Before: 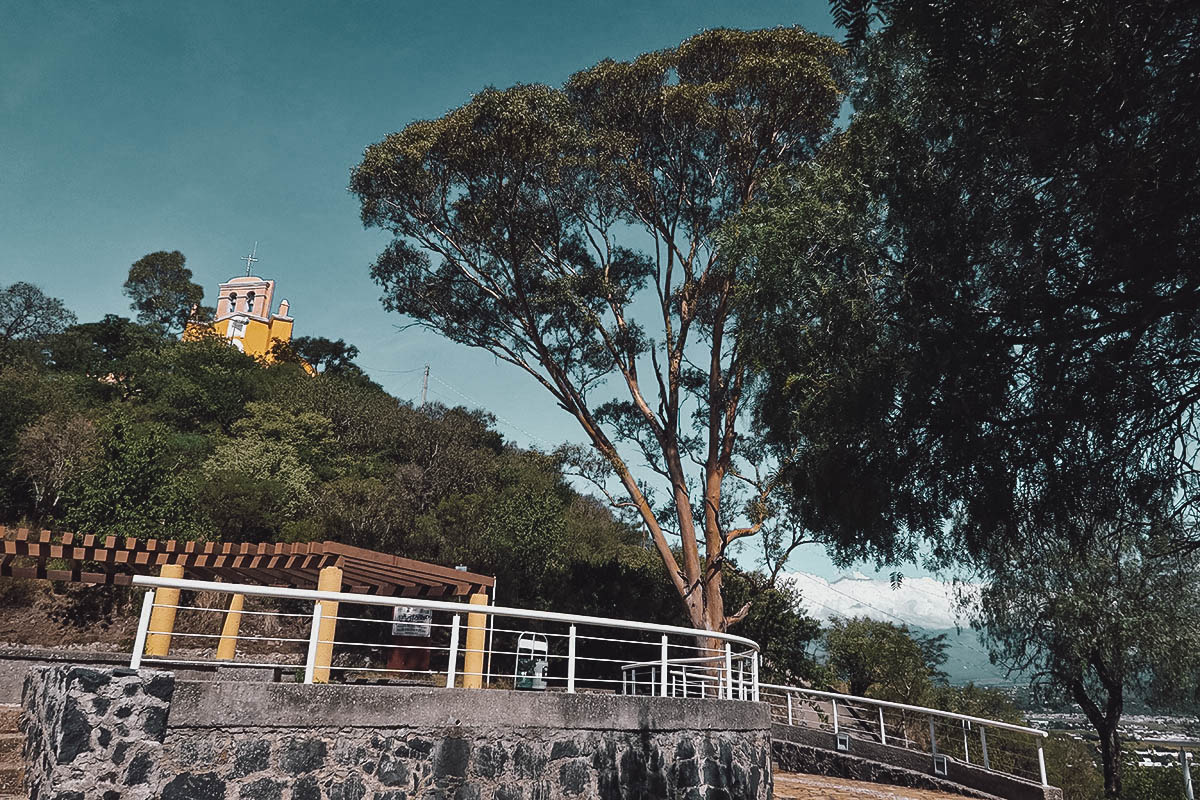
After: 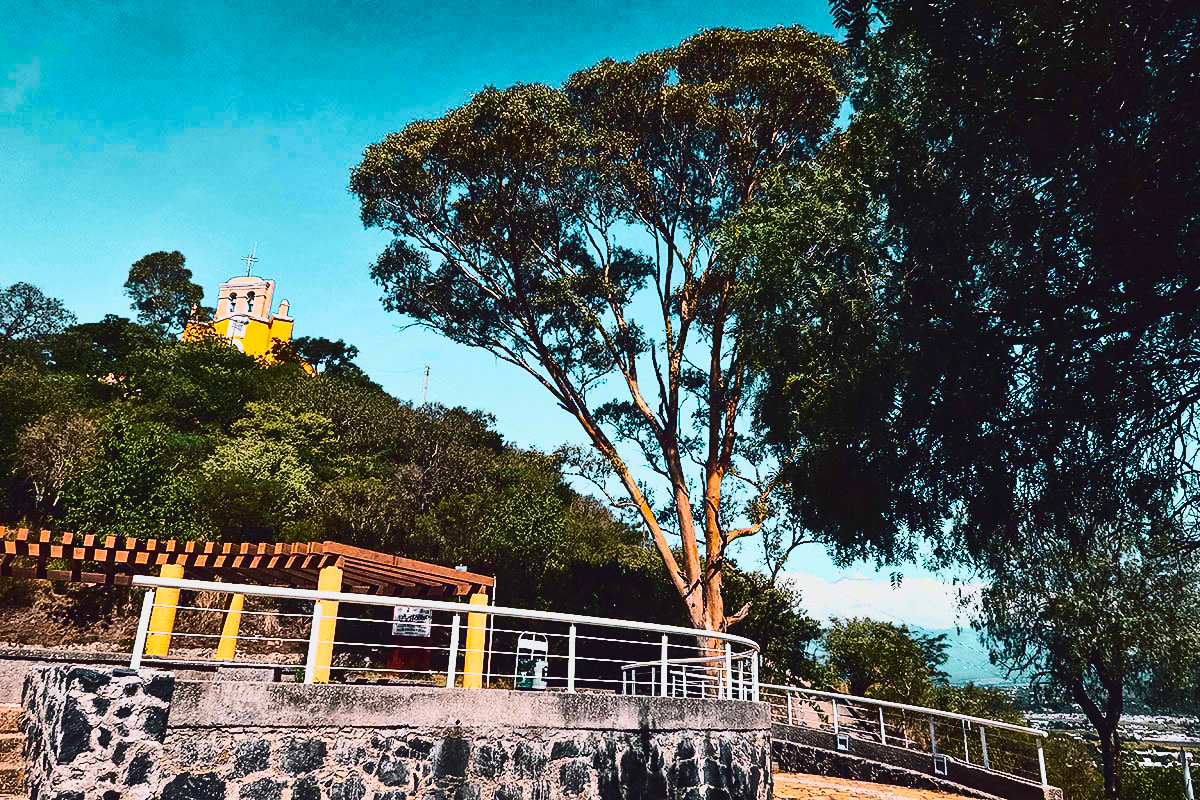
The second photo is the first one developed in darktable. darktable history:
tone curve: curves: ch0 [(0, 0.026) (0.146, 0.158) (0.272, 0.34) (0.434, 0.625) (0.676, 0.871) (0.994, 0.955)], color space Lab, linked channels, preserve colors none
exposure: compensate highlight preservation false
color balance rgb: perceptual saturation grading › global saturation 25%, perceptual brilliance grading › mid-tones 10%, perceptual brilliance grading › shadows 15%, global vibrance 20%
contrast brightness saturation: contrast 0.2, brightness -0.11, saturation 0.1
